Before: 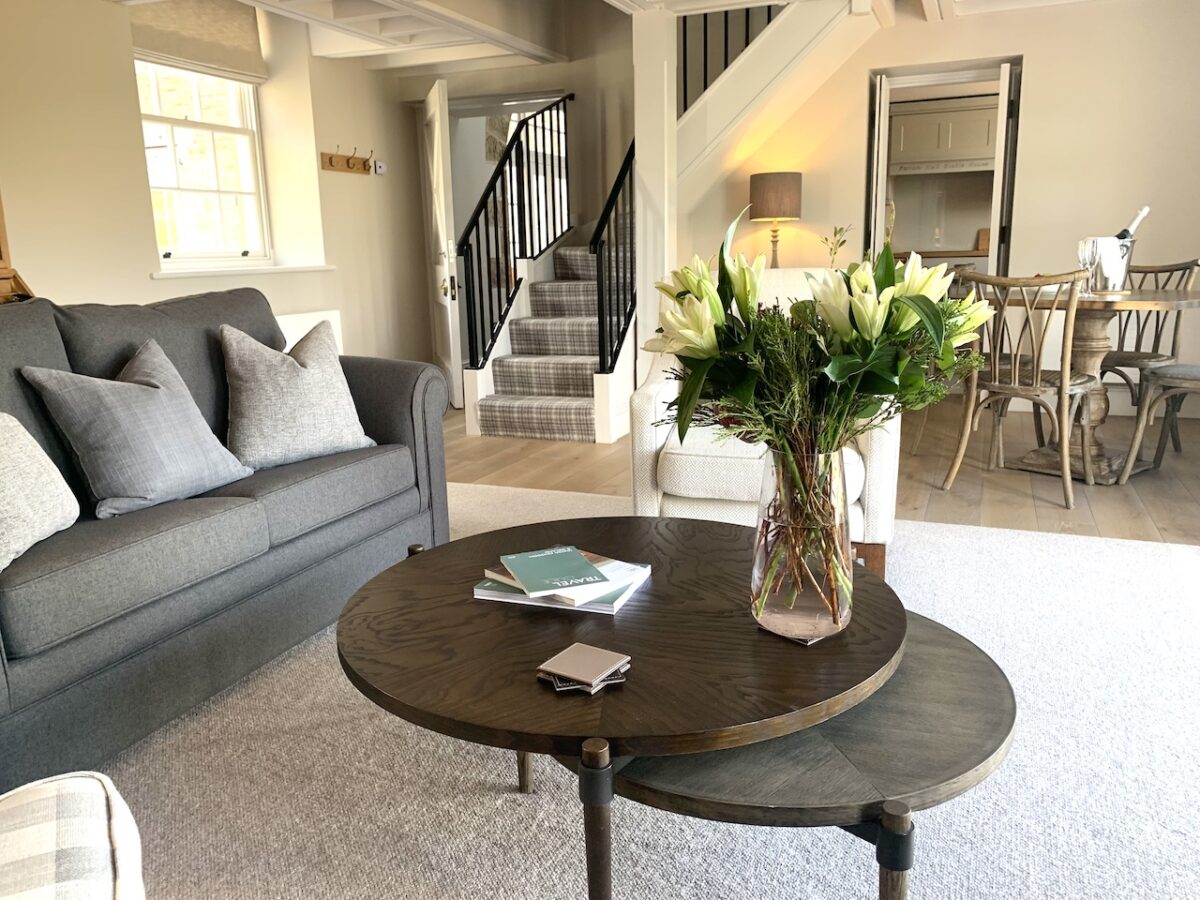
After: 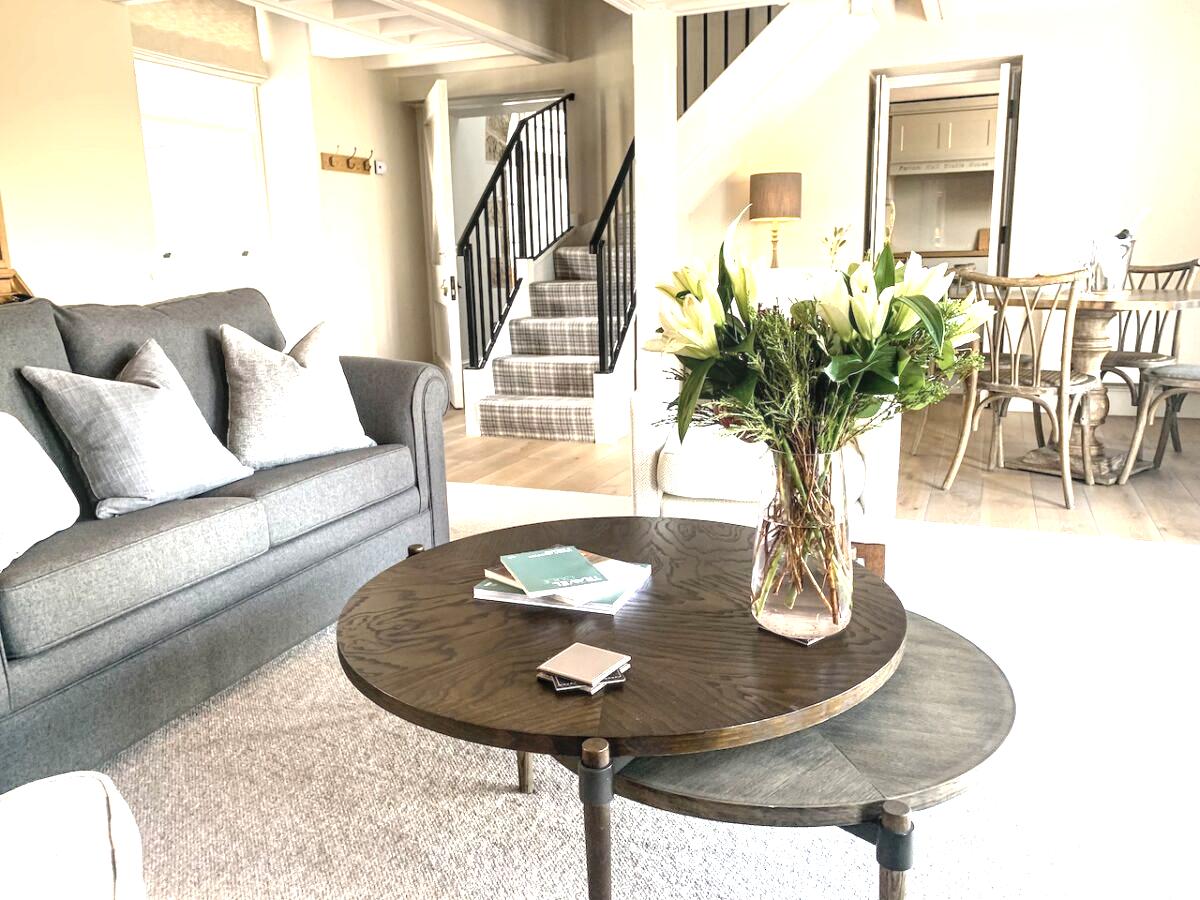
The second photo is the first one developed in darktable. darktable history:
exposure: exposure 1.148 EV, compensate exposure bias true, compensate highlight preservation false
color balance rgb: perceptual saturation grading › global saturation 19.6%, global vibrance 20%
local contrast: on, module defaults
color correction: highlights b* -0.062, saturation 0.562
